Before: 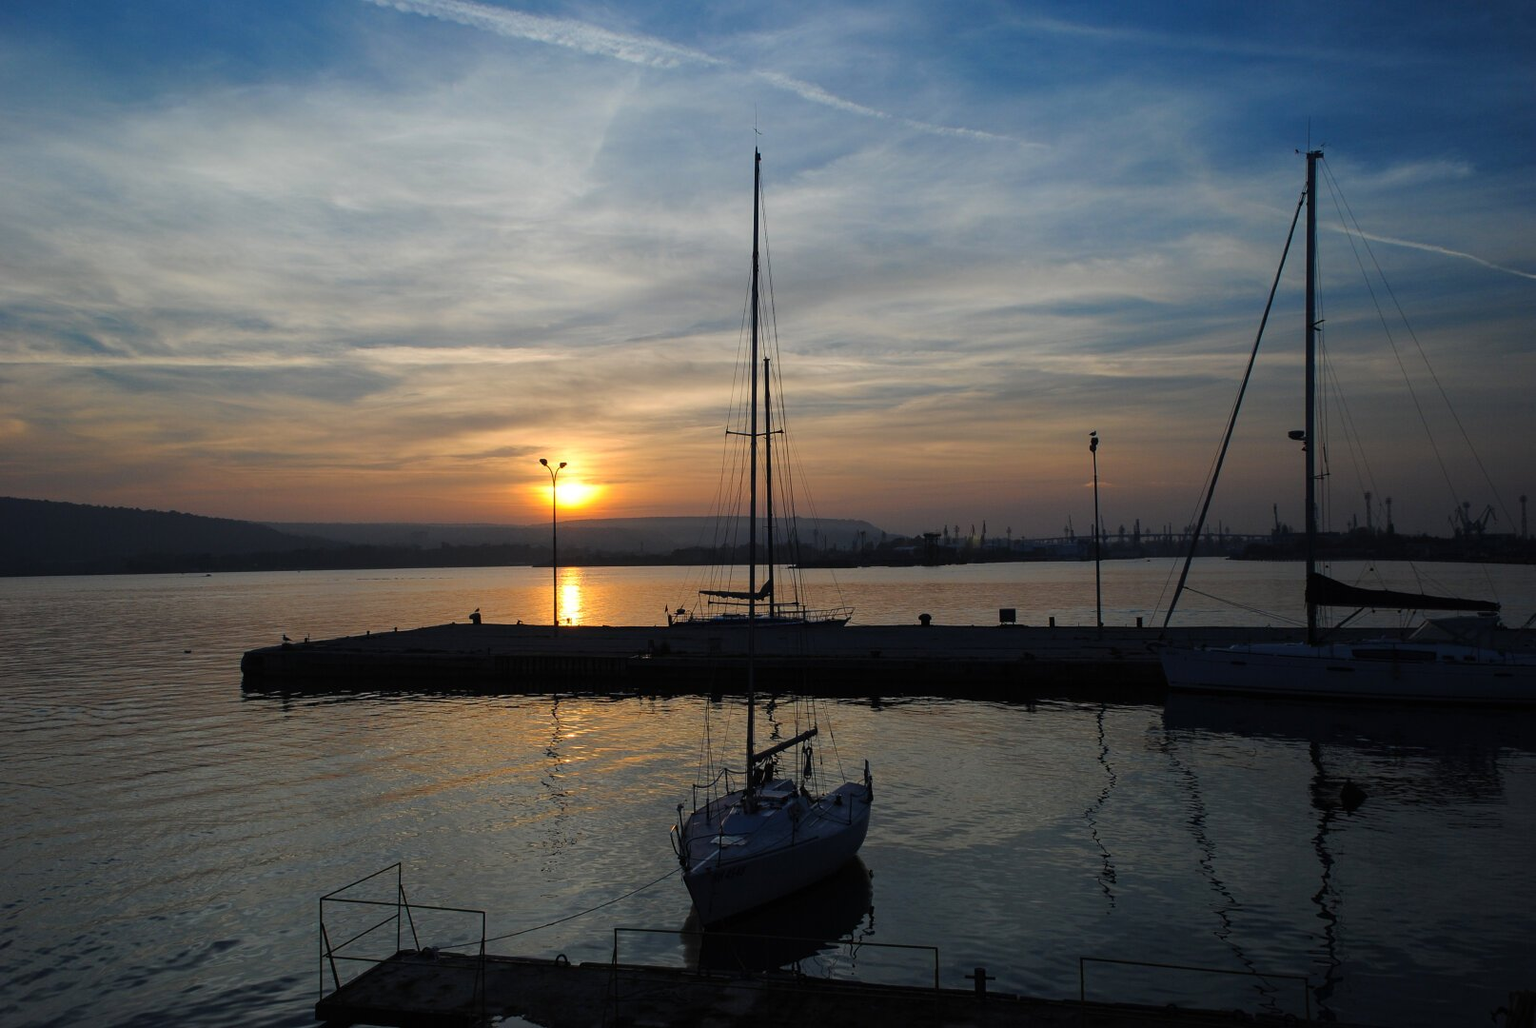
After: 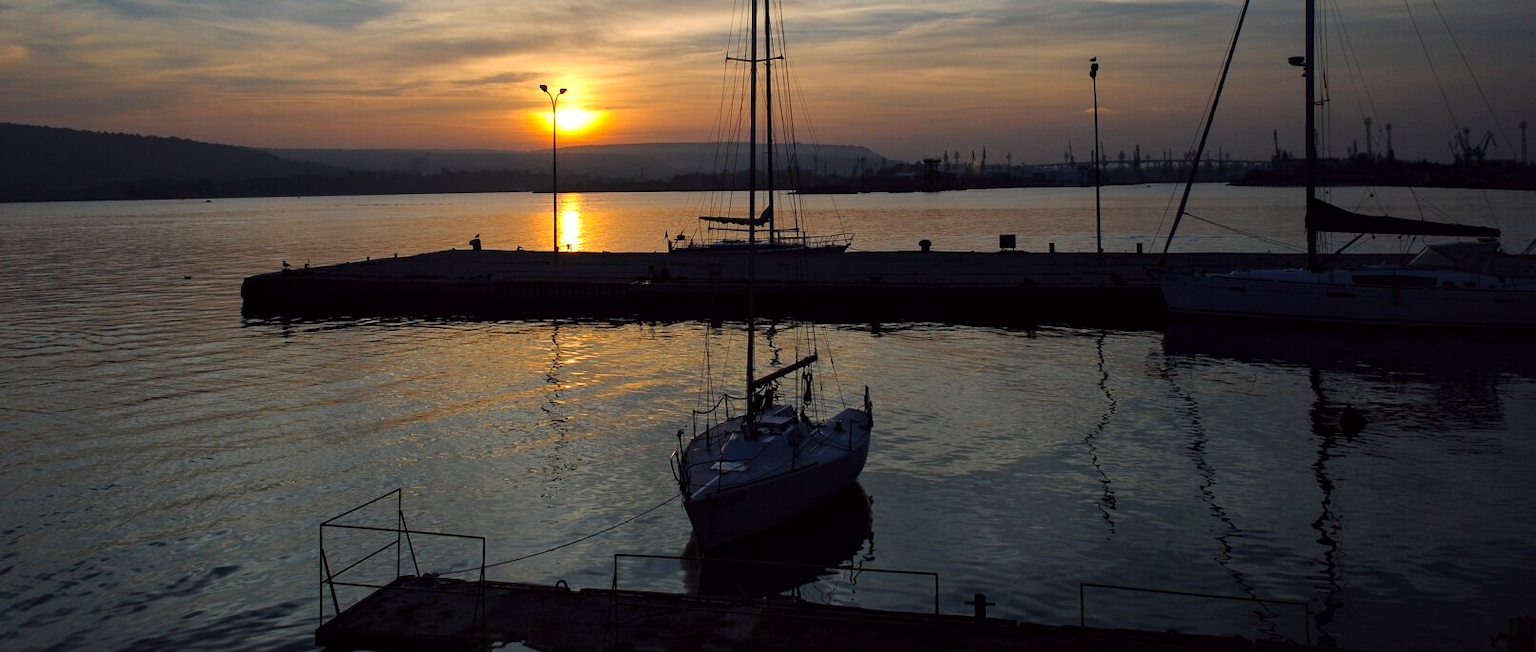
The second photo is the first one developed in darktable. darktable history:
local contrast: mode bilateral grid, contrast 20, coarseness 50, detail 120%, midtone range 0.2
crop and rotate: top 36.435%
exposure: exposure 0.078 EV, compensate highlight preservation false
color balance: lift [1, 1, 0.999, 1.001], gamma [1, 1.003, 1.005, 0.995], gain [1, 0.992, 0.988, 1.012], contrast 5%, output saturation 110%
